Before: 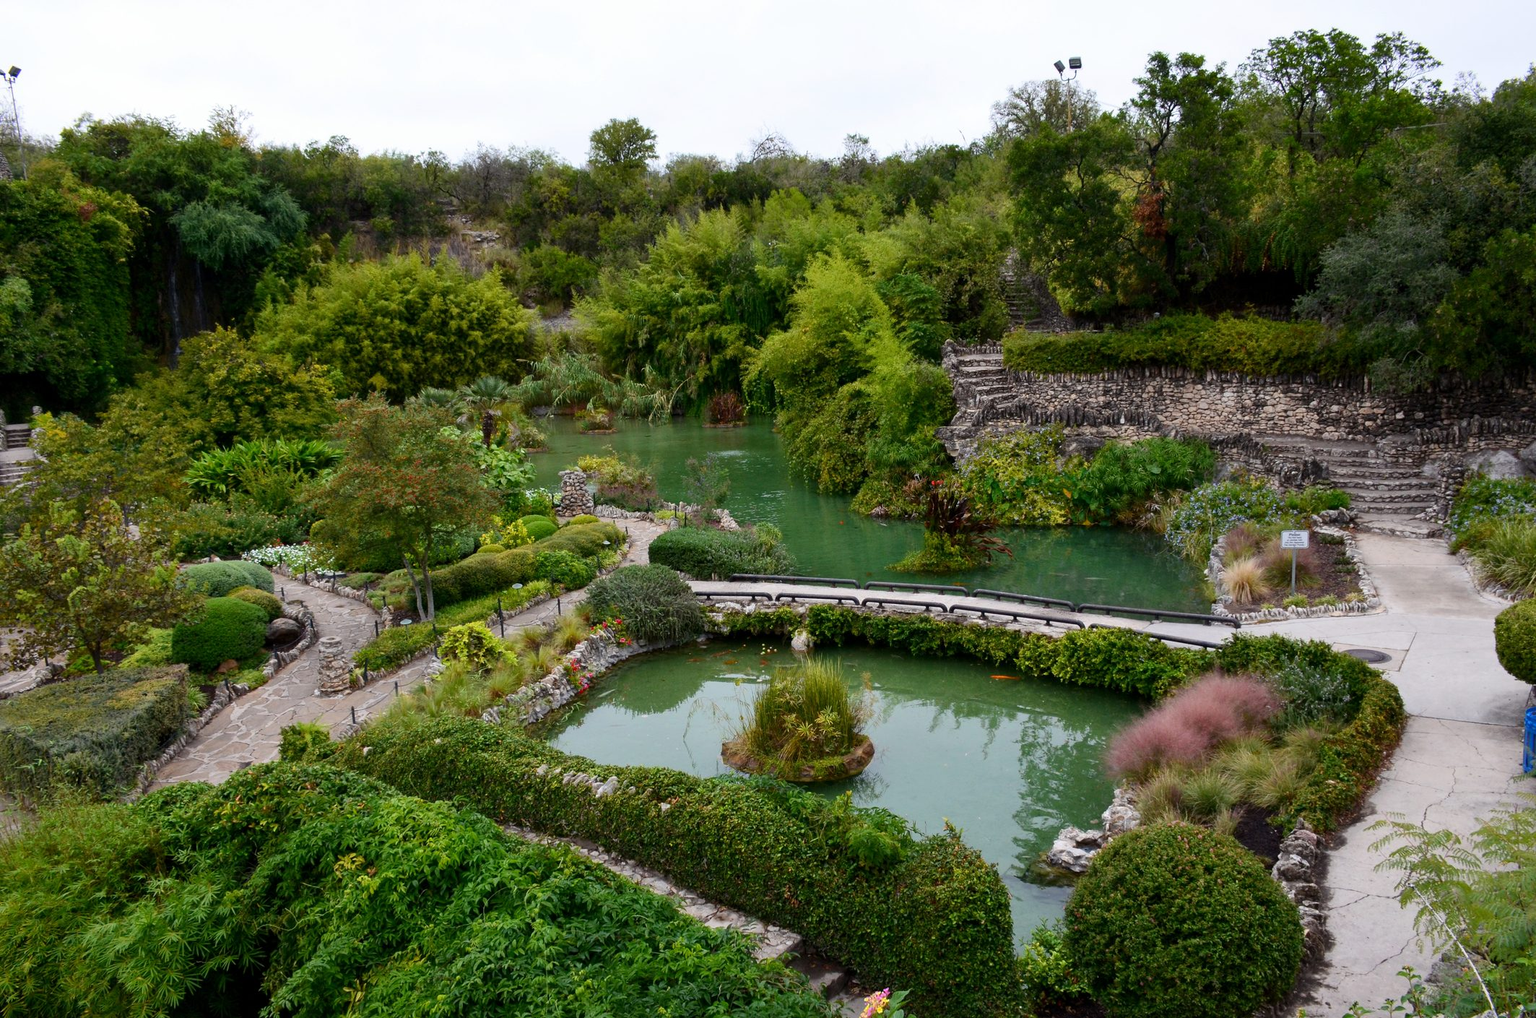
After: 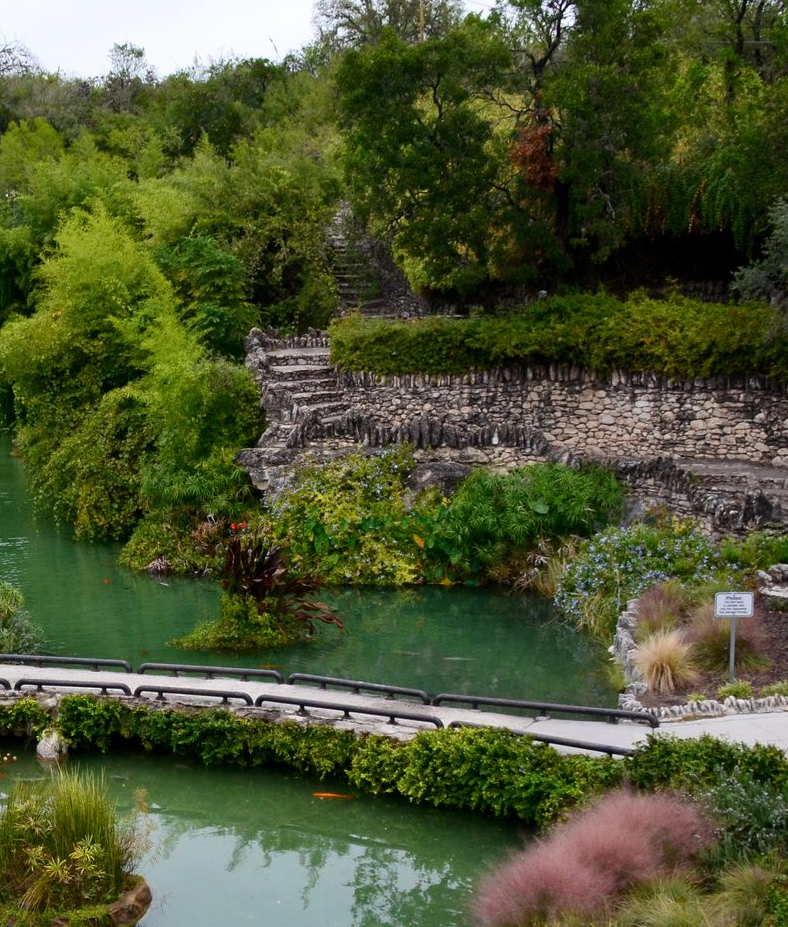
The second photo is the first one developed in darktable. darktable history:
crop and rotate: left 49.816%, top 10.142%, right 13.133%, bottom 24.061%
